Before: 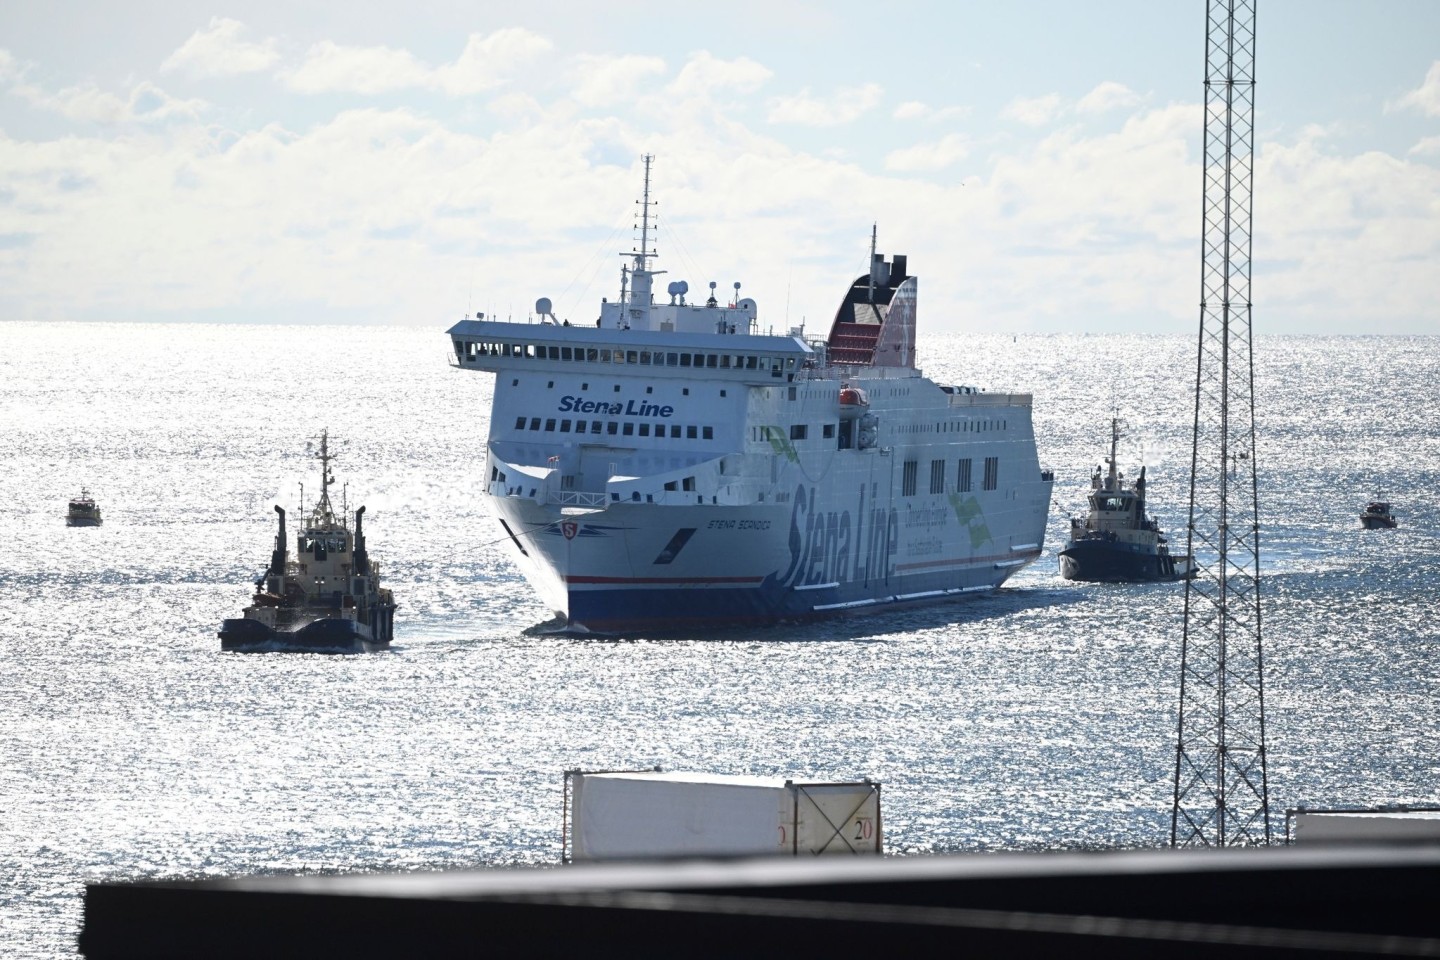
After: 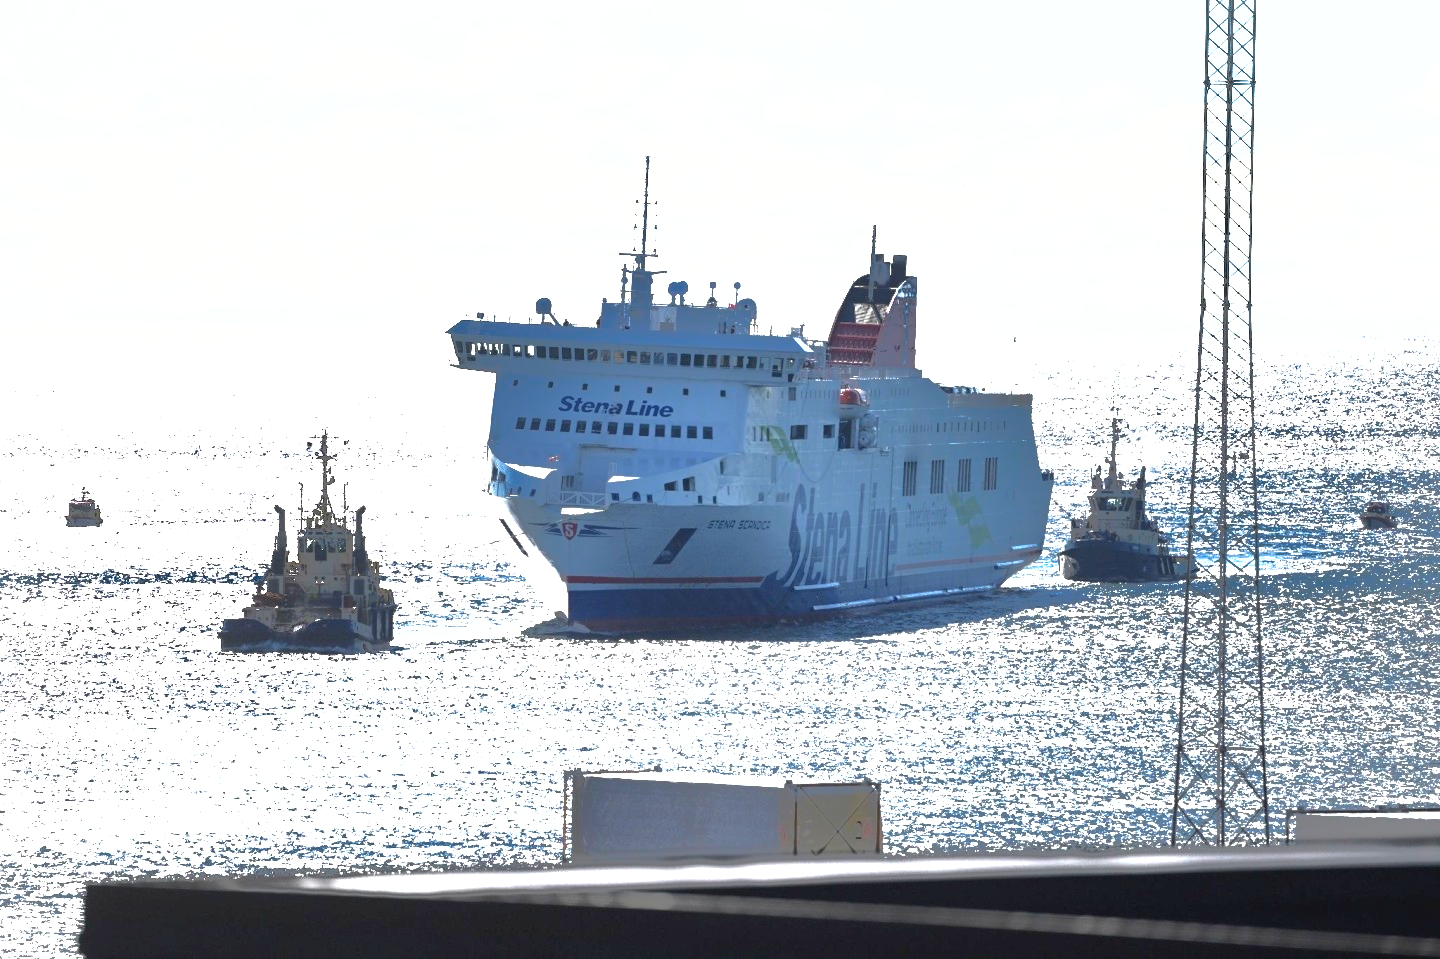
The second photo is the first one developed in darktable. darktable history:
crop: bottom 0.071%
shadows and highlights: shadows 38.43, highlights -74.54
exposure: black level correction 0, exposure 1.1 EV, compensate highlight preservation false
